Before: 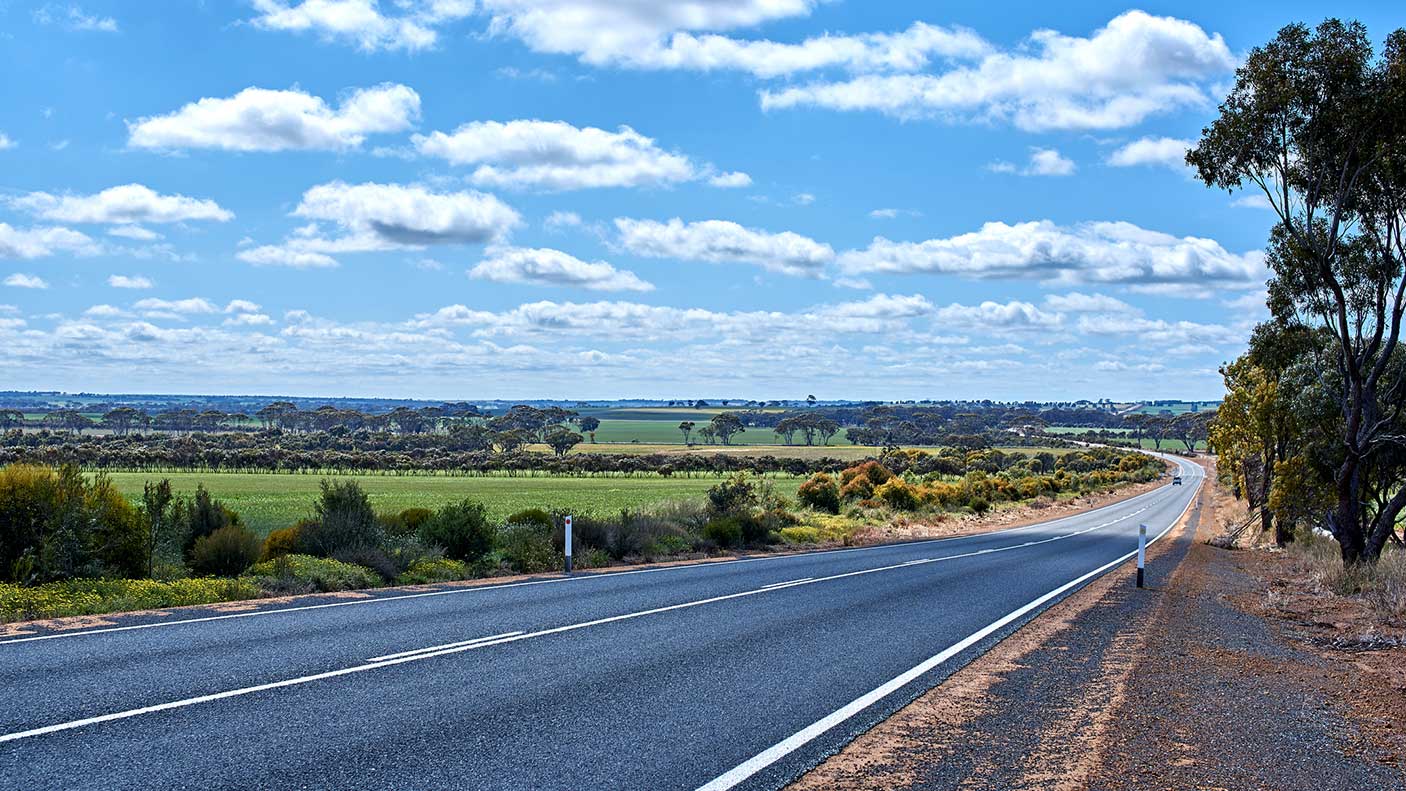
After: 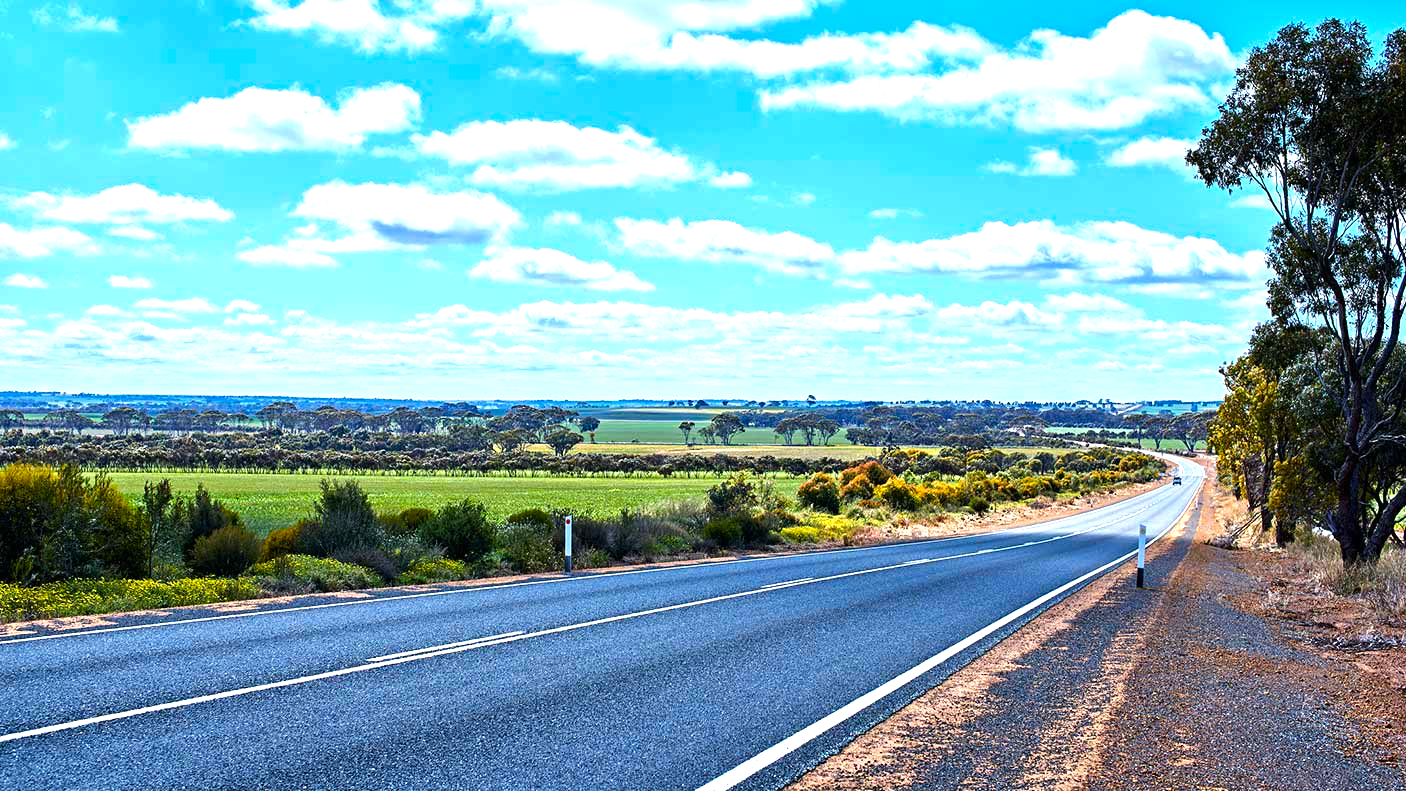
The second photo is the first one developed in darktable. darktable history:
exposure: black level correction 0, exposure 0.5 EV, compensate highlight preservation false
tone equalizer: -8 EV -0.417 EV, -7 EV -0.389 EV, -6 EV -0.333 EV, -5 EV -0.222 EV, -3 EV 0.222 EV, -2 EV 0.333 EV, -1 EV 0.389 EV, +0 EV 0.417 EV, edges refinement/feathering 500, mask exposure compensation -1.57 EV, preserve details no
color balance rgb: perceptual saturation grading › global saturation 25%, global vibrance 20%
